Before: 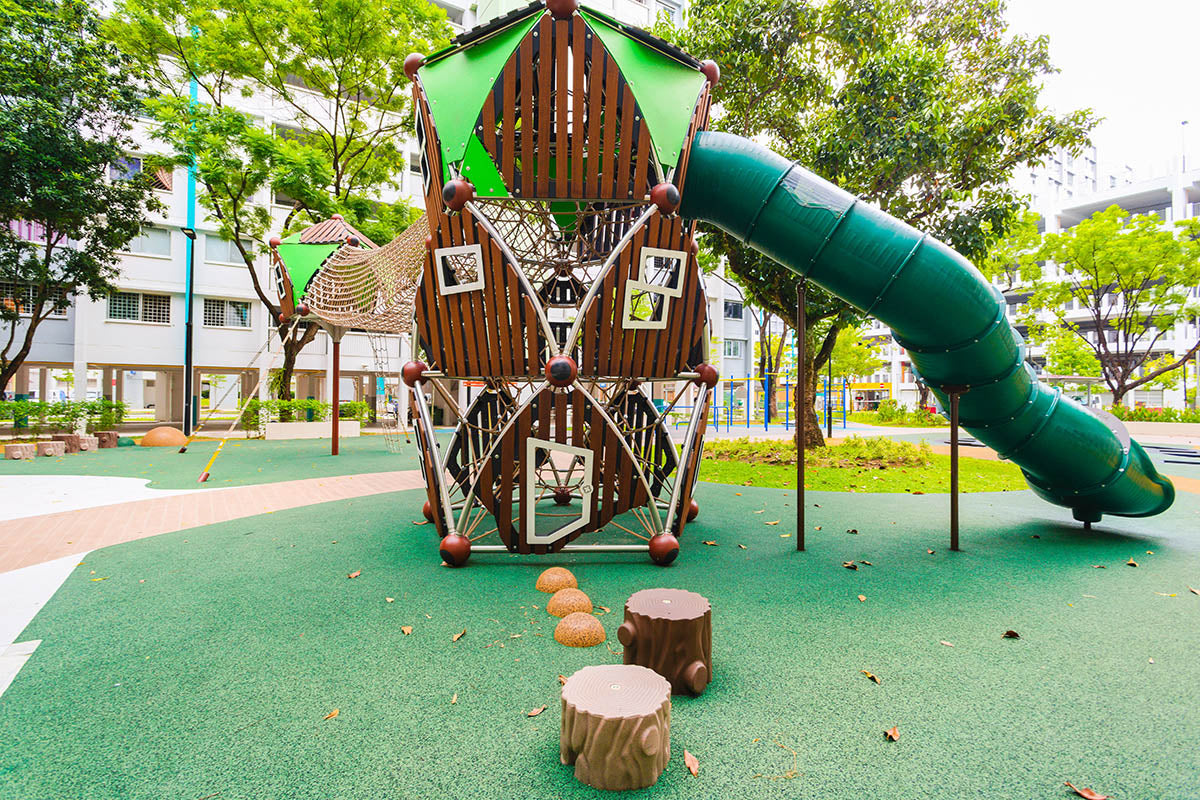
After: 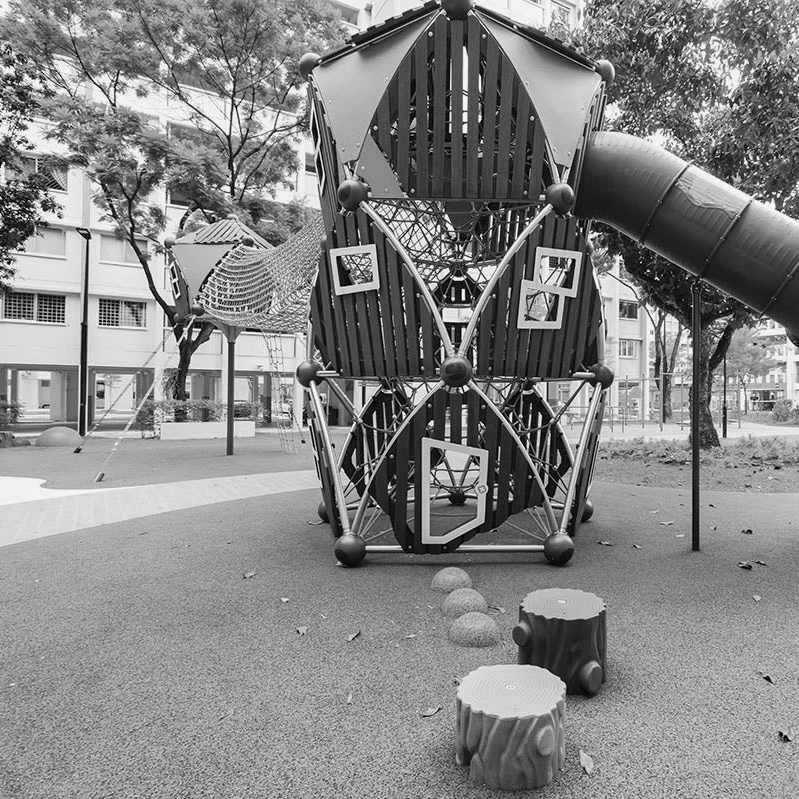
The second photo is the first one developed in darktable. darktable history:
crop and rotate: left 8.786%, right 24.548%
color calibration: output gray [0.21, 0.42, 0.37, 0], gray › normalize channels true, illuminant same as pipeline (D50), adaptation XYZ, x 0.346, y 0.359, gamut compression 0
